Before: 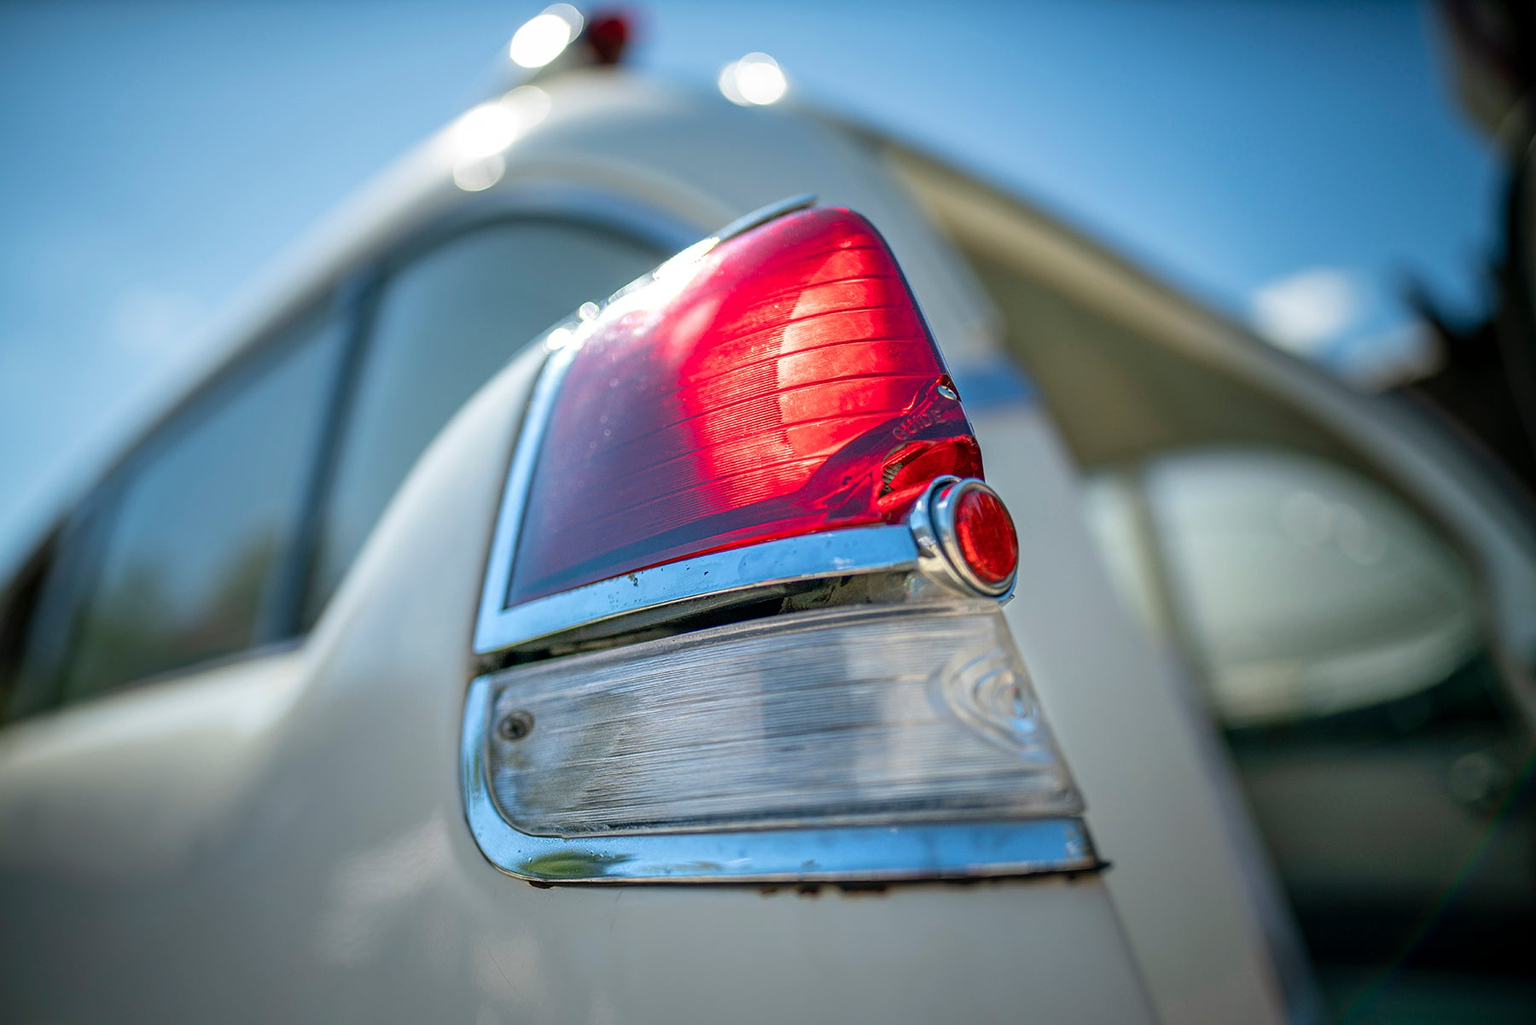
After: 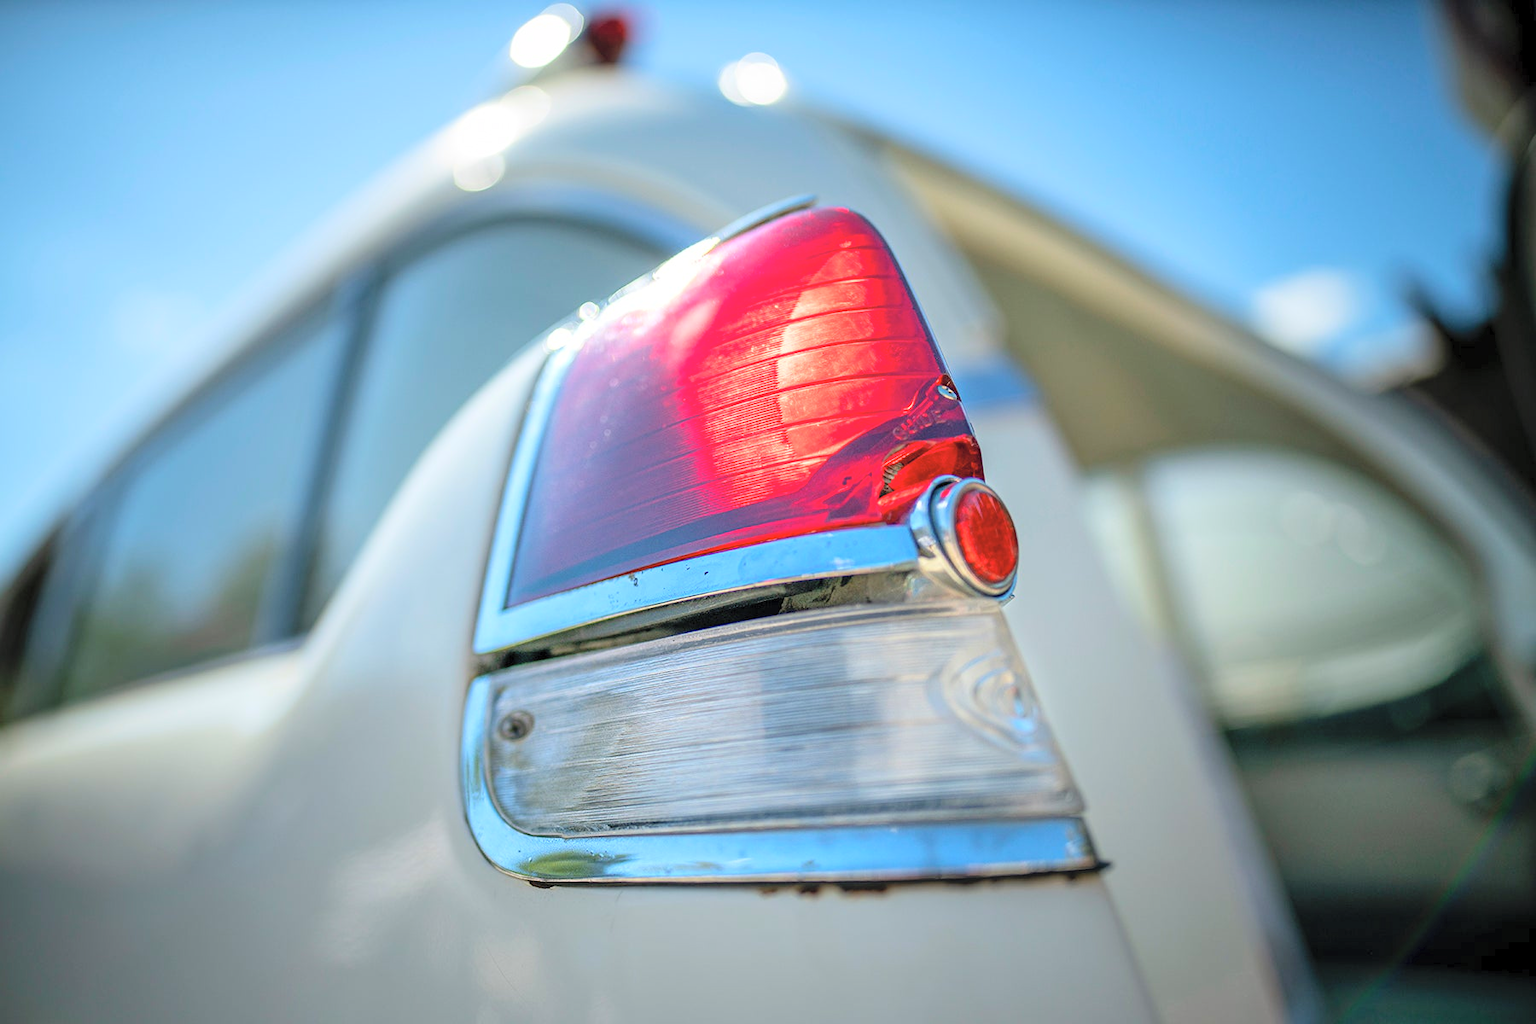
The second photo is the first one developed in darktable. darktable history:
contrast brightness saturation: contrast 0.098, brightness 0.297, saturation 0.141
base curve: curves: ch0 [(0, 0) (0.297, 0.298) (1, 1)], preserve colors none
